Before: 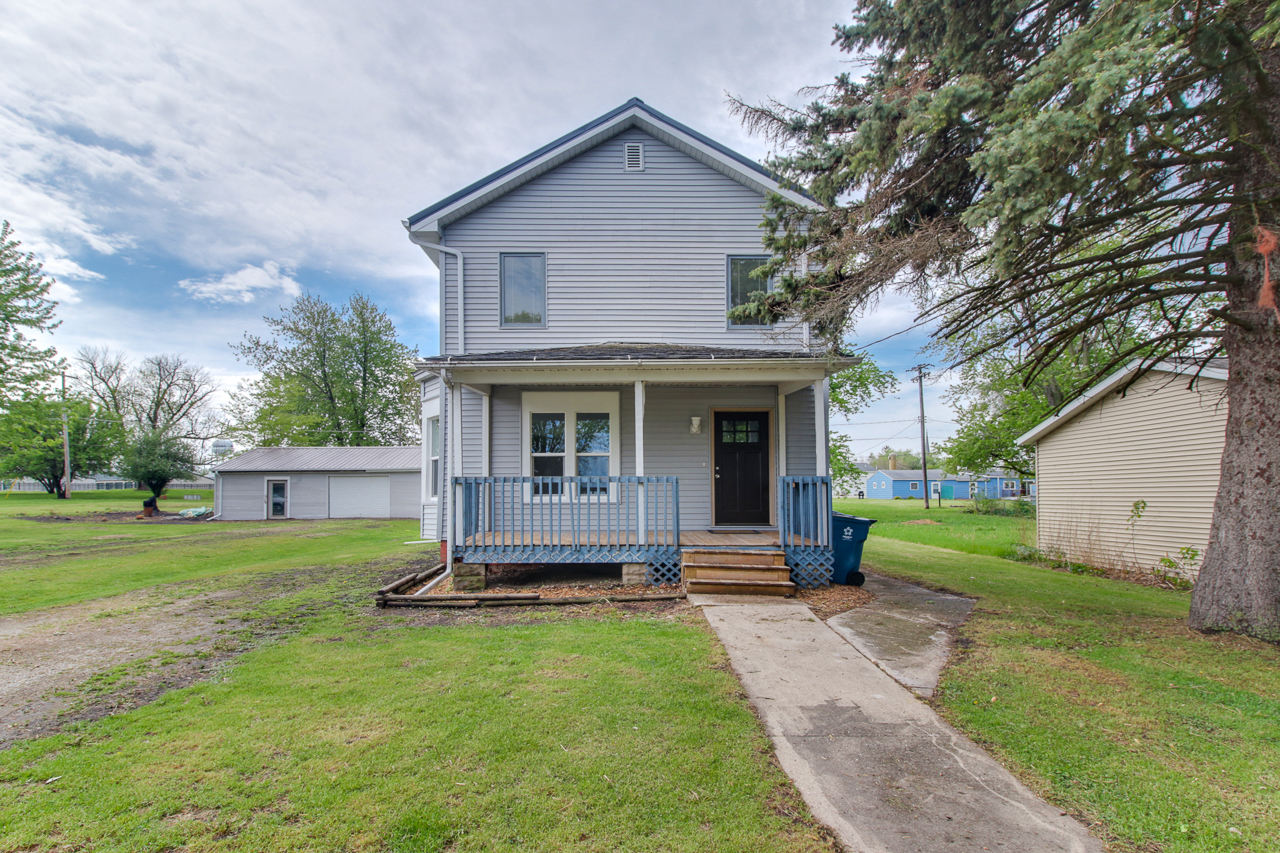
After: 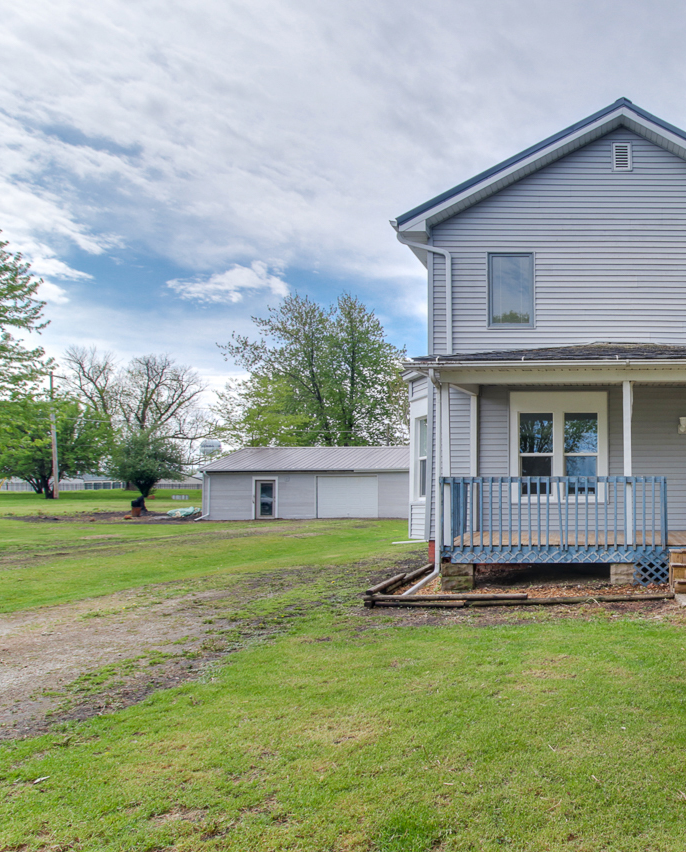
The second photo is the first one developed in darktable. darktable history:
crop: left 0.974%, right 45.389%, bottom 0.086%
